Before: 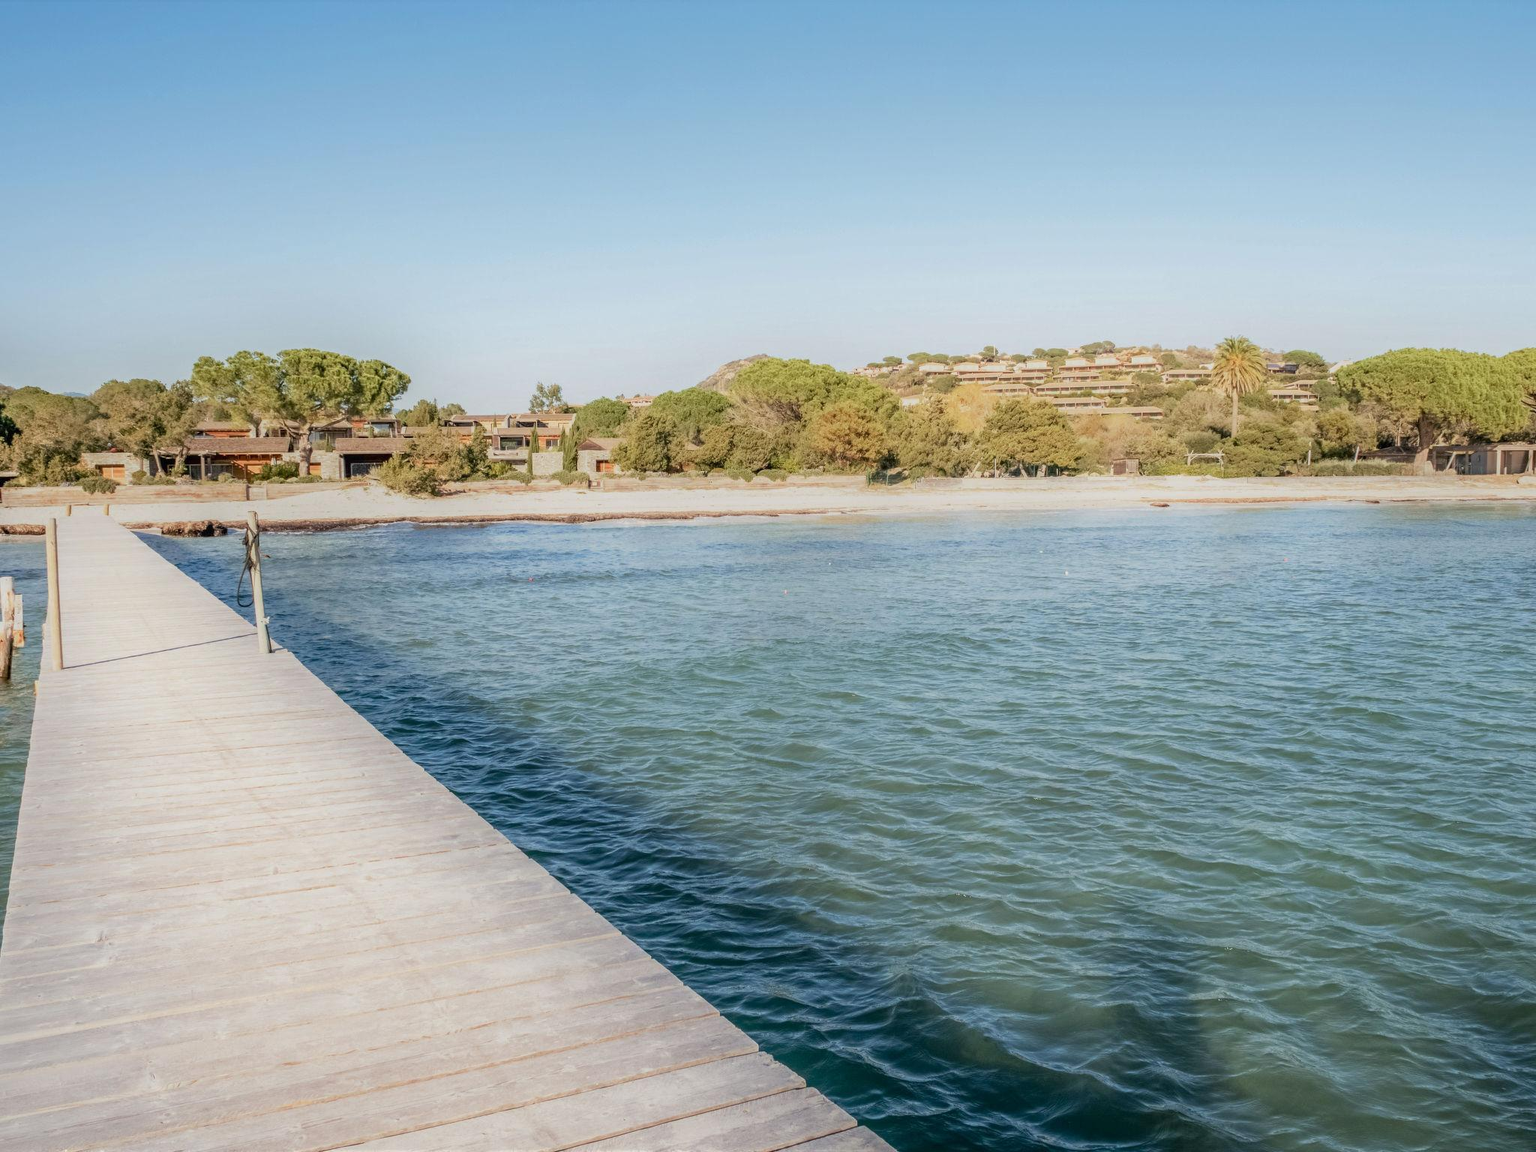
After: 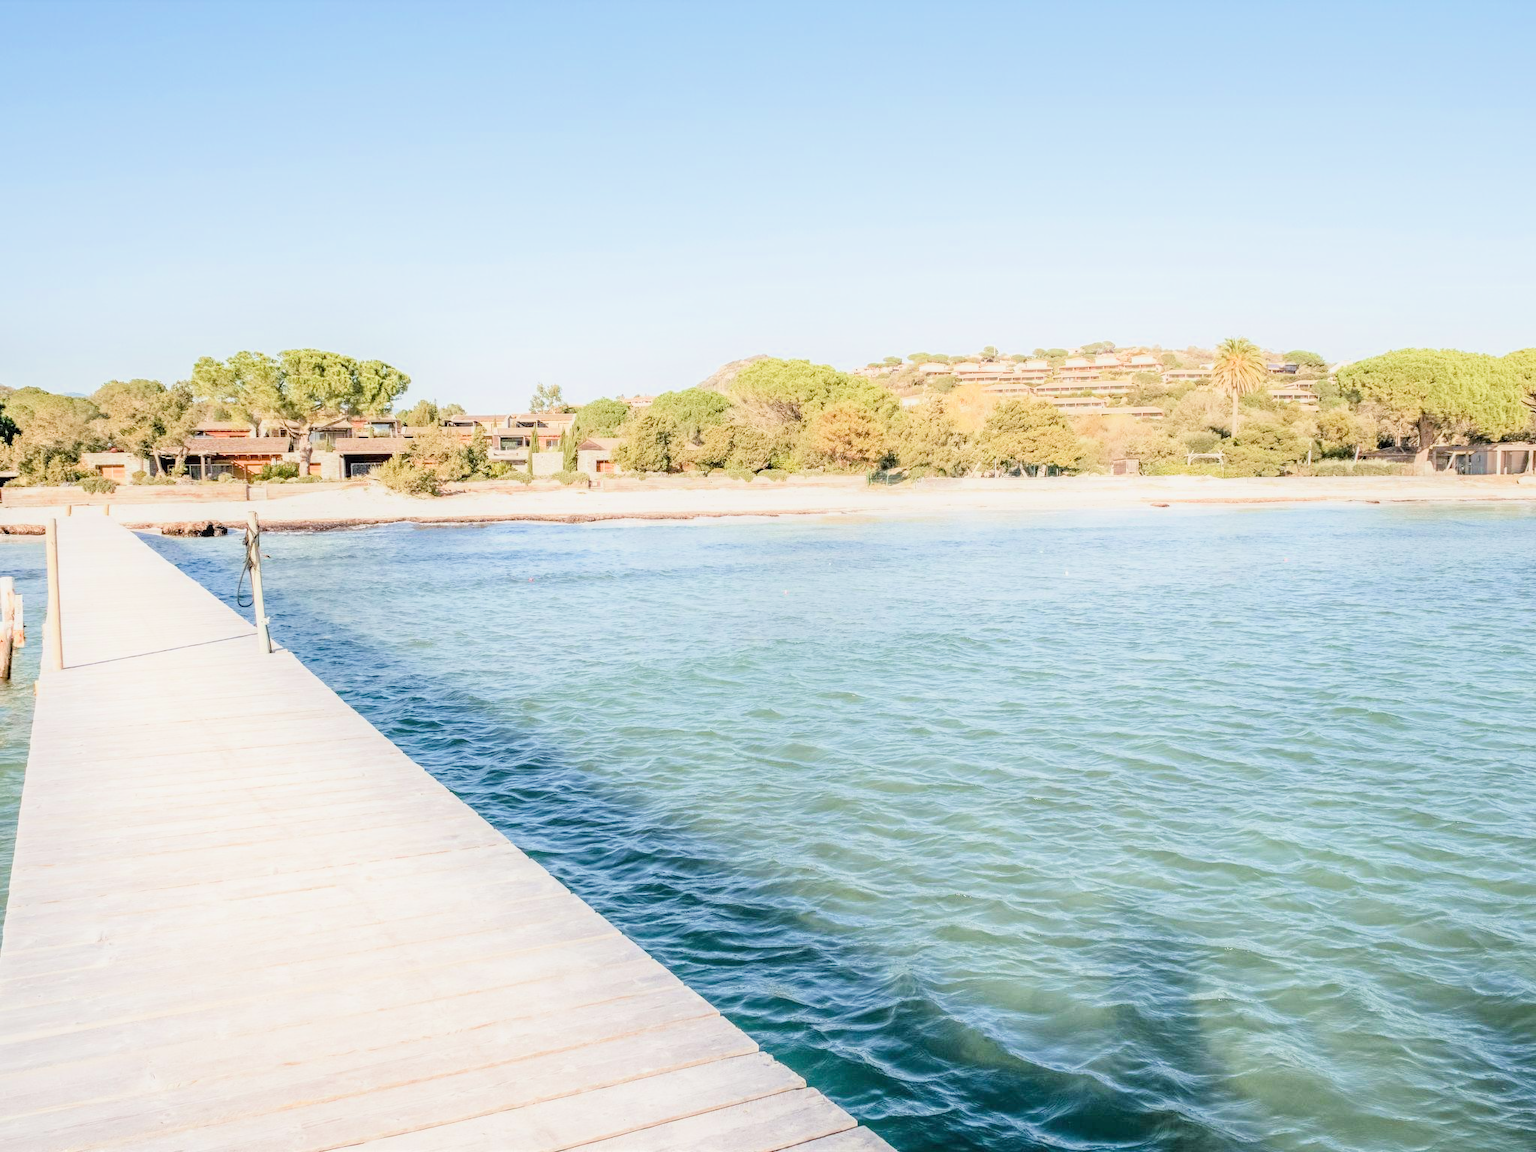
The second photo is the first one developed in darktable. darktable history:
exposure: black level correction 0, exposure 1.675 EV, compensate exposure bias true, compensate highlight preservation false
filmic rgb: black relative exposure -7.65 EV, white relative exposure 4.56 EV, hardness 3.61
